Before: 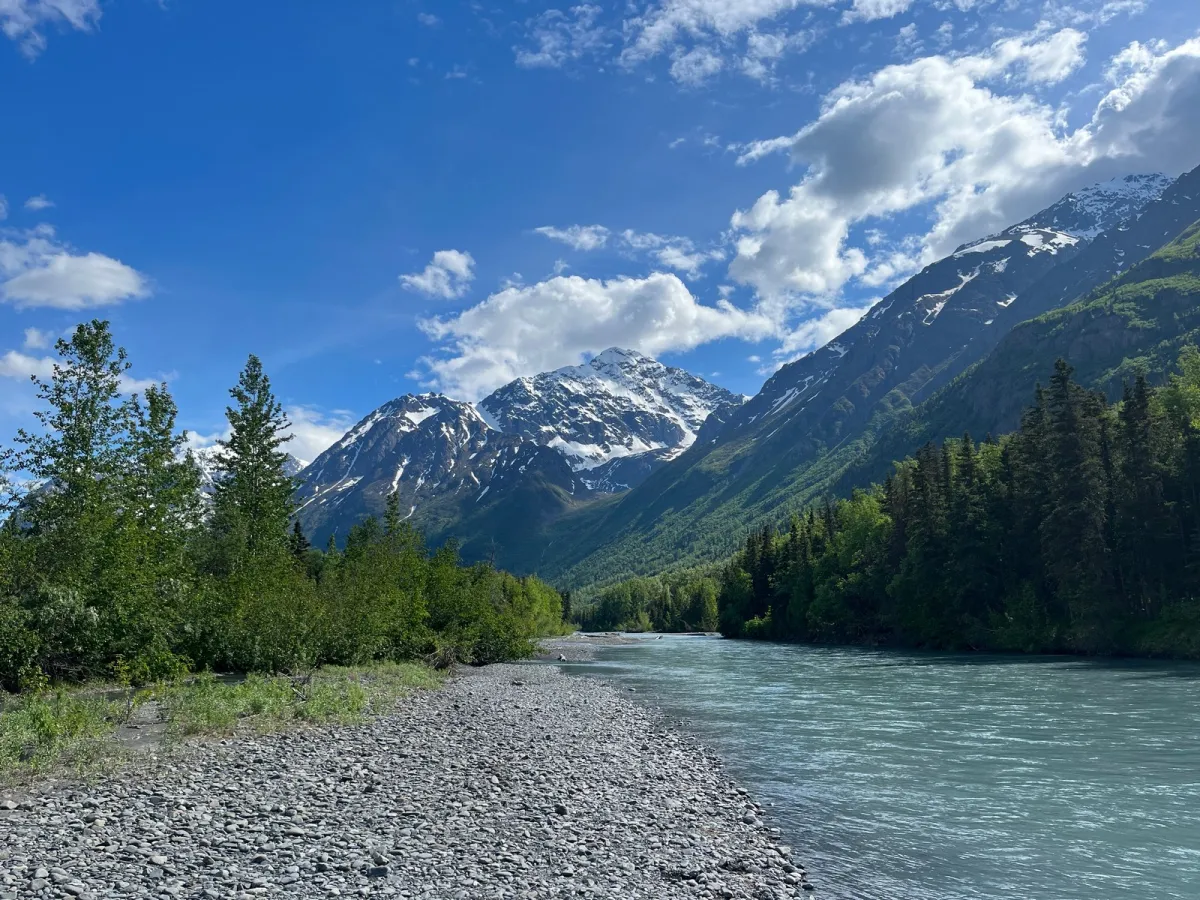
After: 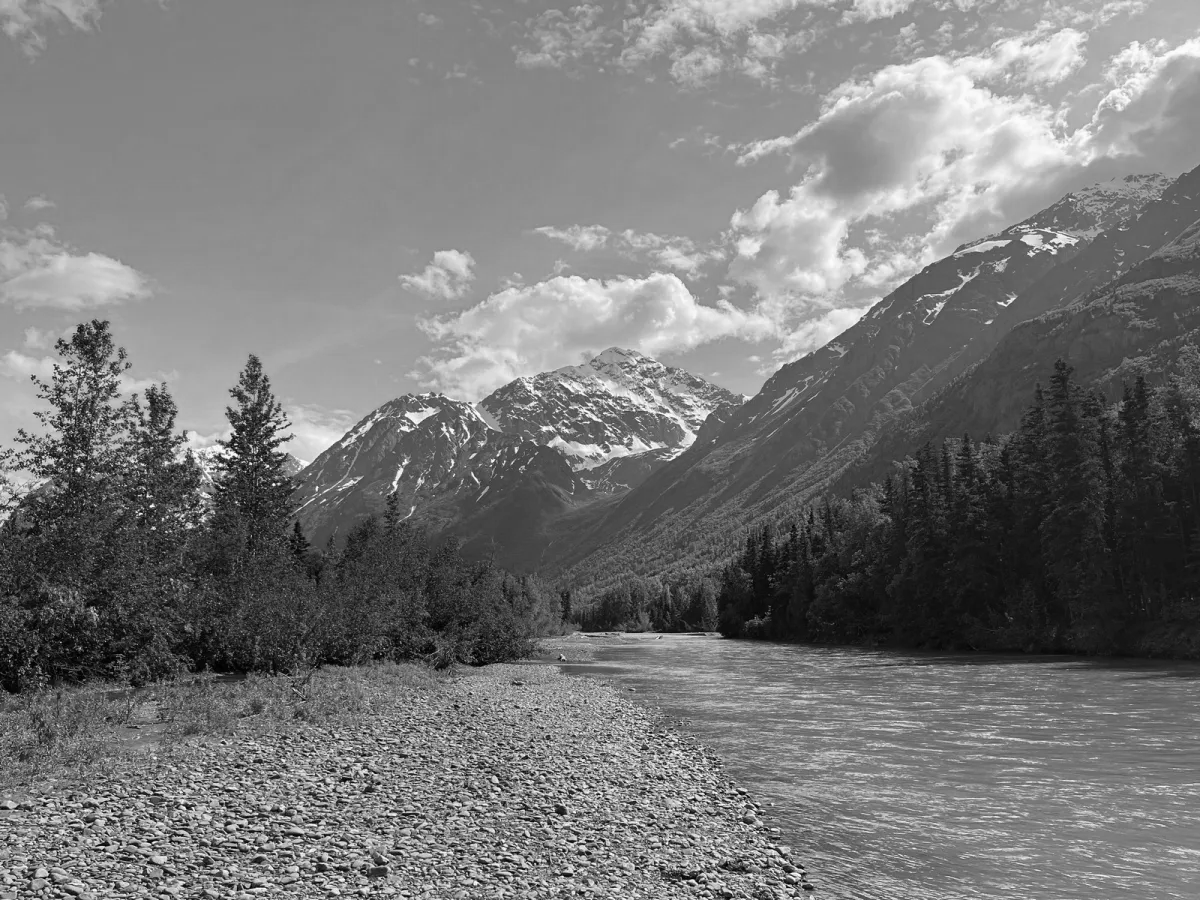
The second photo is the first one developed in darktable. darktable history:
color calibration: output gray [0.18, 0.41, 0.41, 0], illuminant as shot in camera, x 0.358, y 0.373, temperature 4628.91 K
